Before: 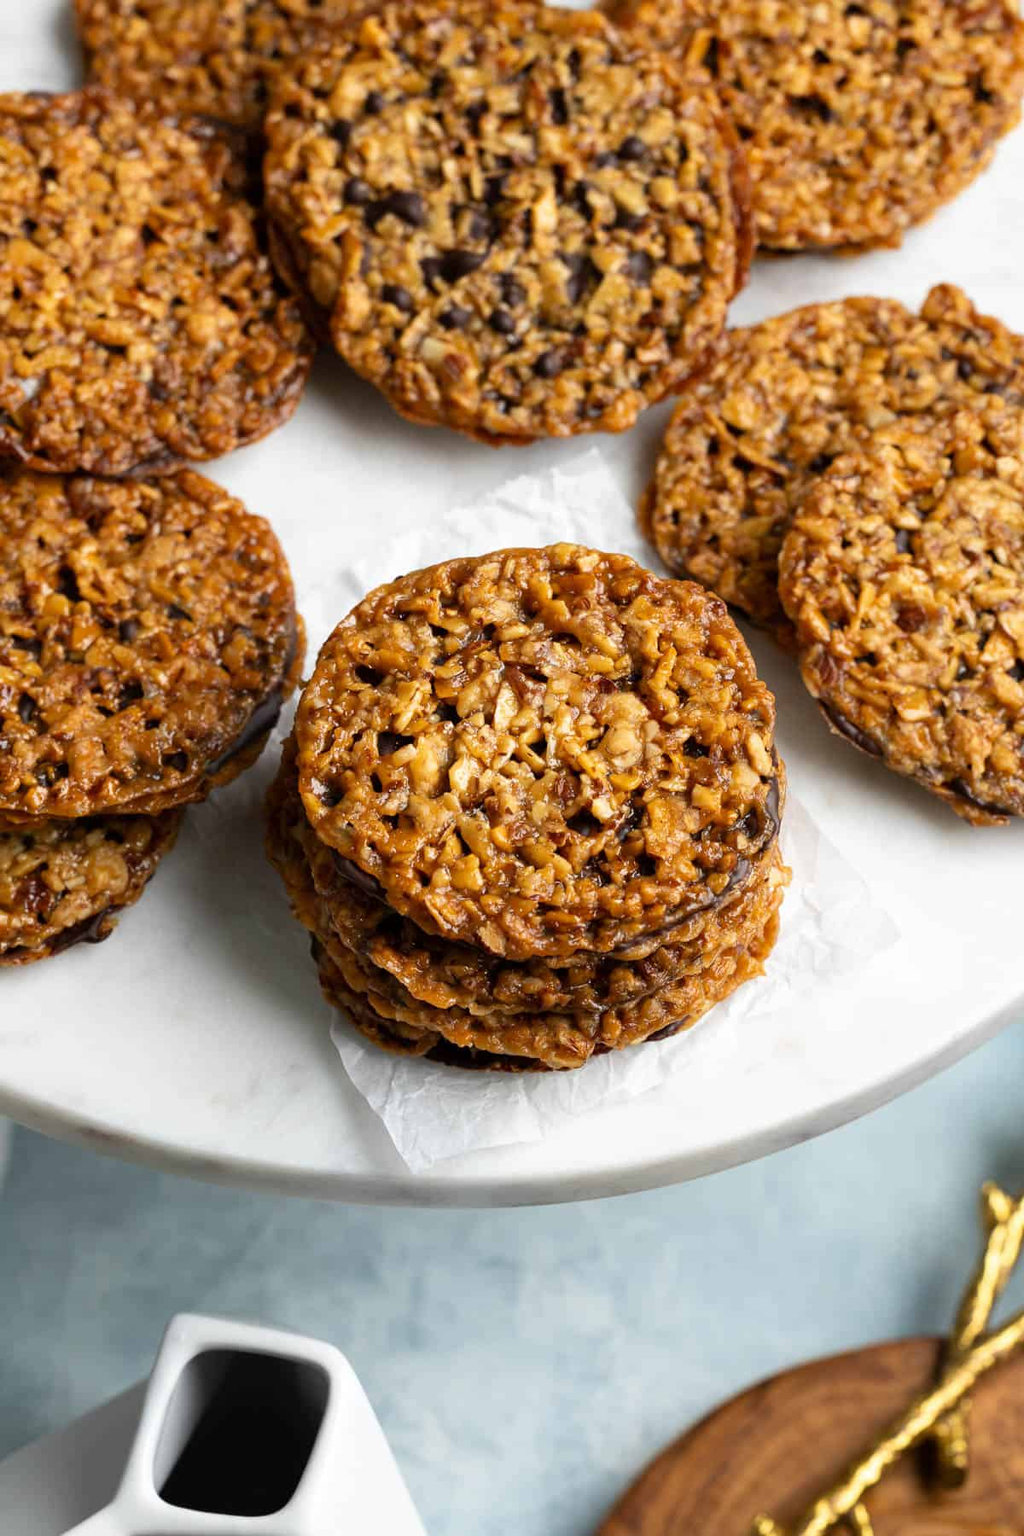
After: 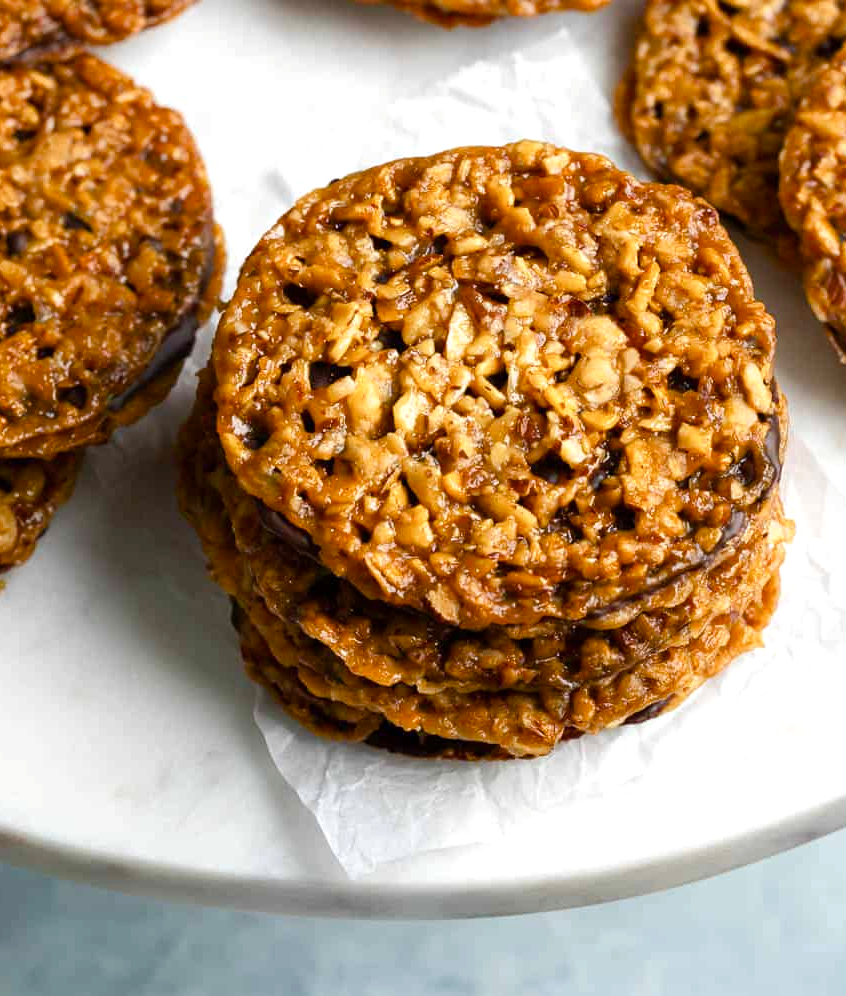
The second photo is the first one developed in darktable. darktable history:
color balance rgb: linear chroma grading › shadows 32%, linear chroma grading › global chroma -2%, linear chroma grading › mid-tones 4%, perceptual saturation grading › global saturation -2%, perceptual saturation grading › highlights -8%, perceptual saturation grading › mid-tones 8%, perceptual saturation grading › shadows 4%, perceptual brilliance grading › highlights 8%, perceptual brilliance grading › mid-tones 4%, perceptual brilliance grading › shadows 2%, global vibrance 16%, saturation formula JzAzBz (2021)
crop: left 11.123%, top 27.61%, right 18.3%, bottom 17.034%
